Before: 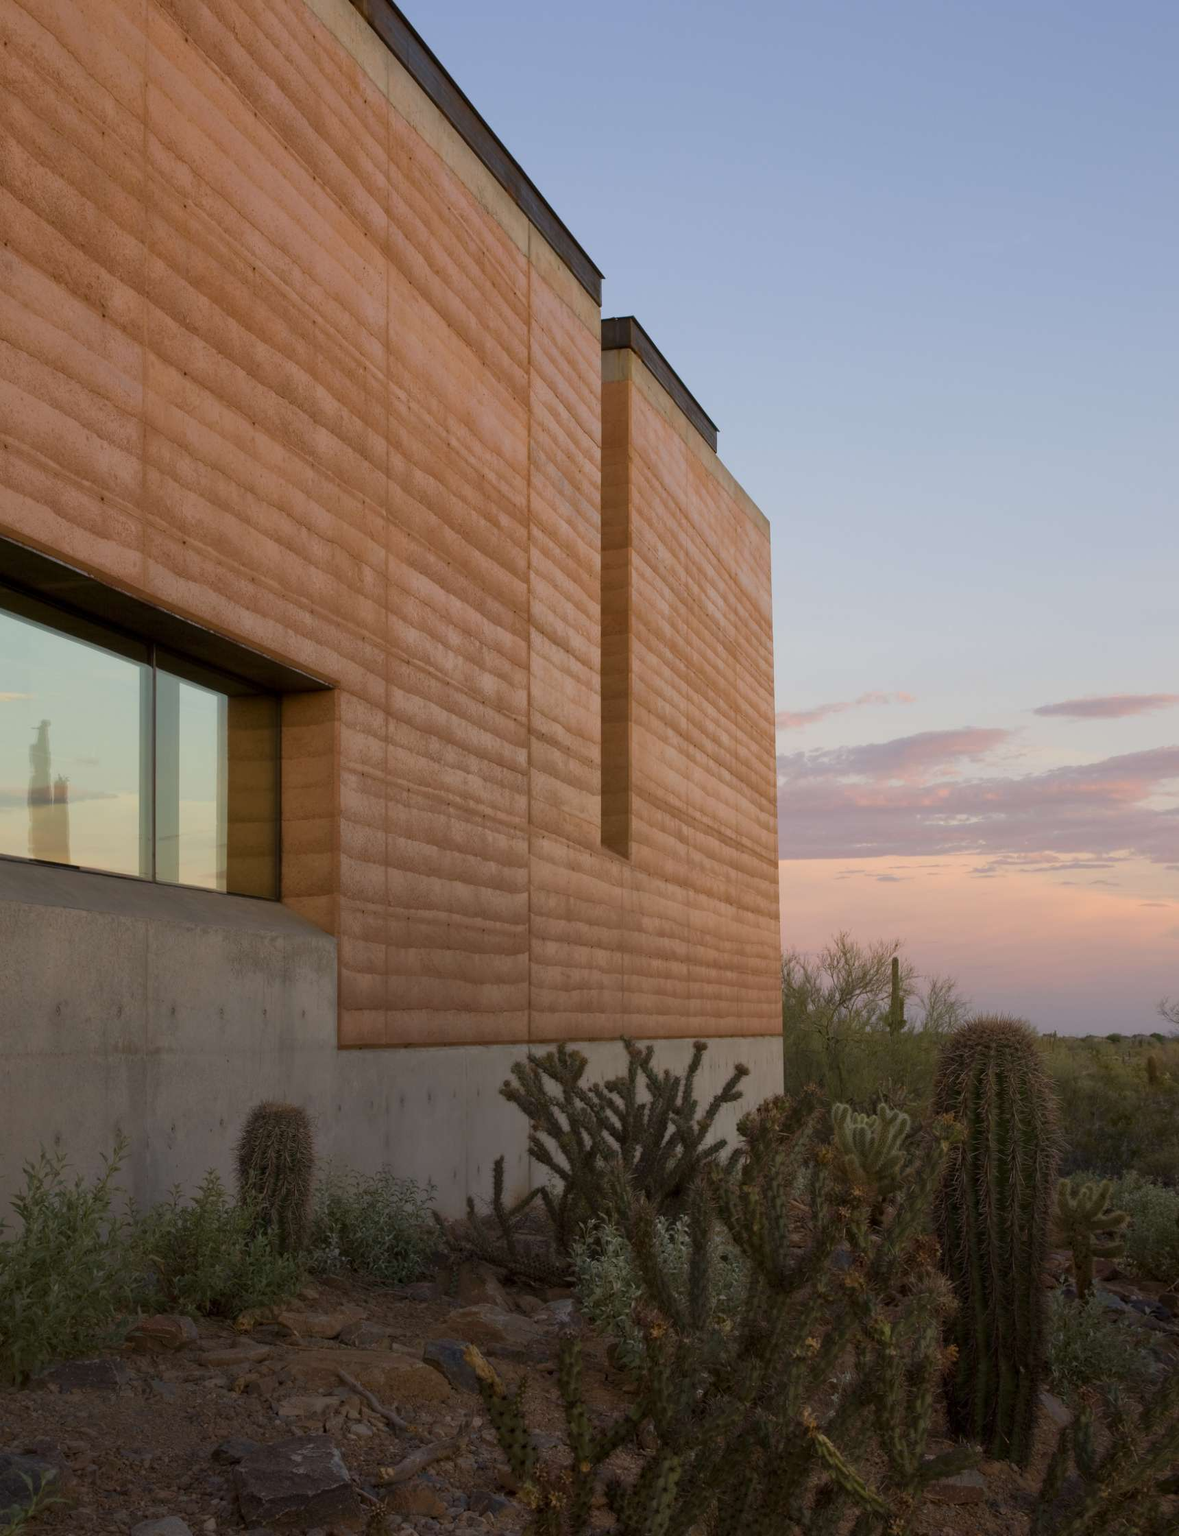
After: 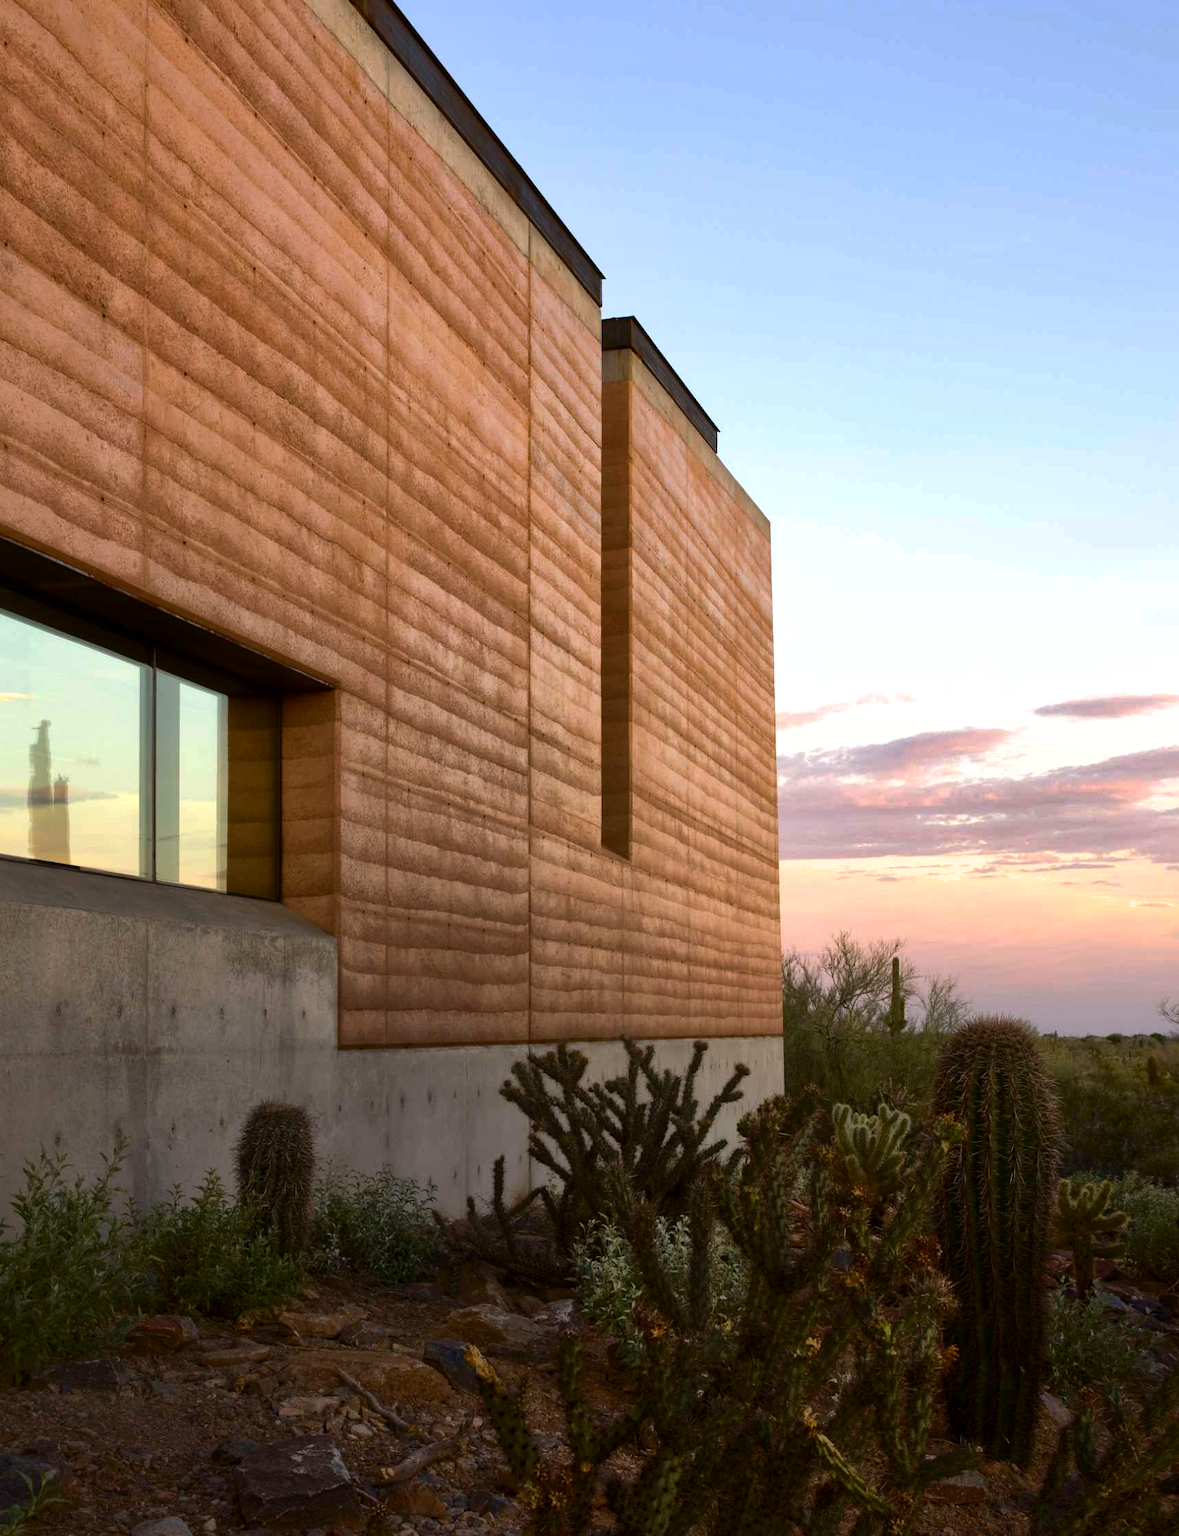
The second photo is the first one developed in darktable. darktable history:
contrast brightness saturation: contrast 0.13, brightness -0.054, saturation 0.156
shadows and highlights: on, module defaults
tone equalizer: -8 EV -1.11 EV, -7 EV -0.979 EV, -6 EV -0.905 EV, -5 EV -0.54 EV, -3 EV 0.554 EV, -2 EV 0.886 EV, -1 EV 0.992 EV, +0 EV 1.07 EV, edges refinement/feathering 500, mask exposure compensation -1.57 EV, preserve details no
